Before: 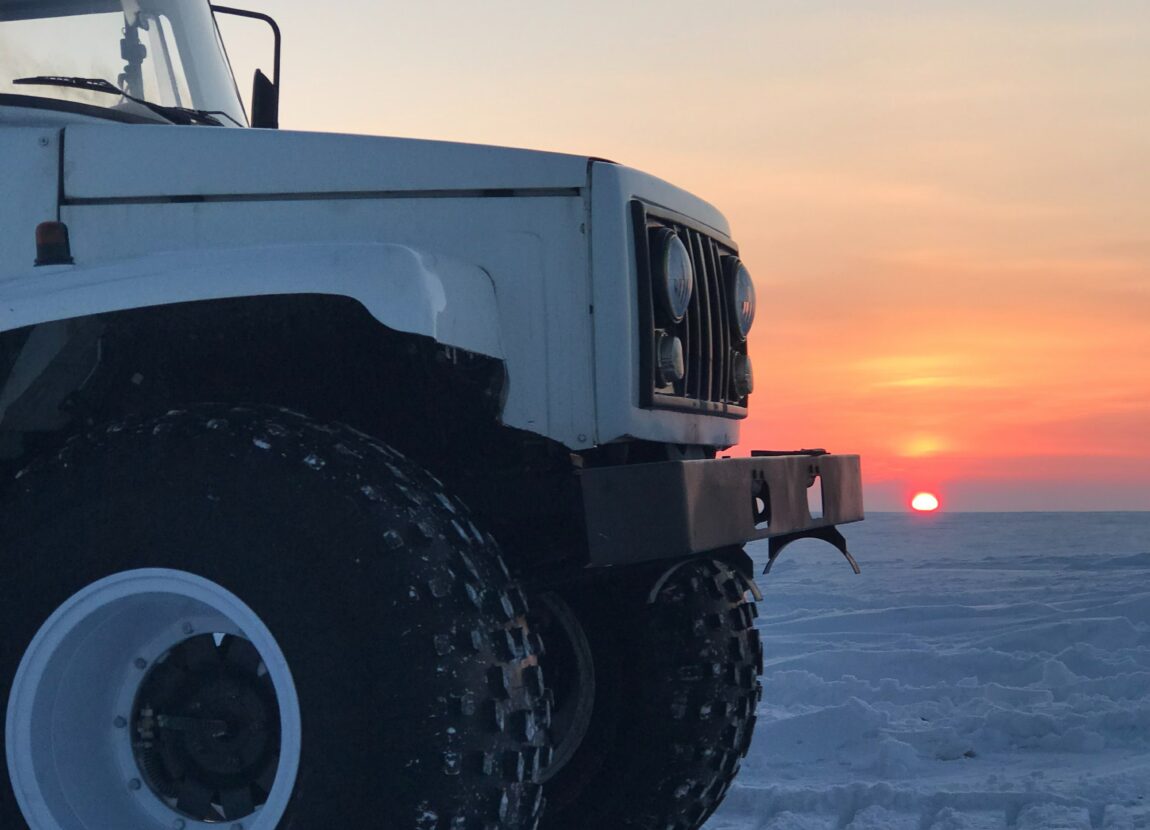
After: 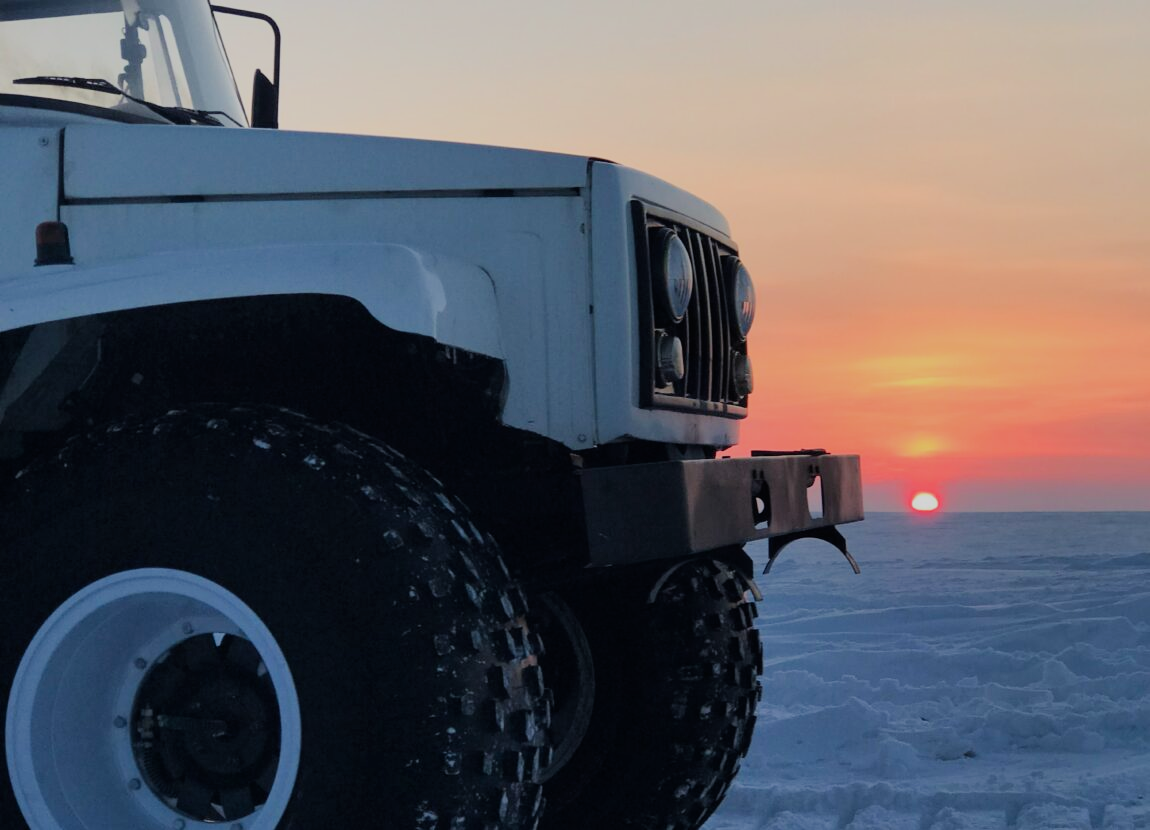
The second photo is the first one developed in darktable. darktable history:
filmic rgb: black relative exposure -7.65 EV, white relative exposure 4.56 EV, hardness 3.61
contrast brightness saturation: saturation 0.104
